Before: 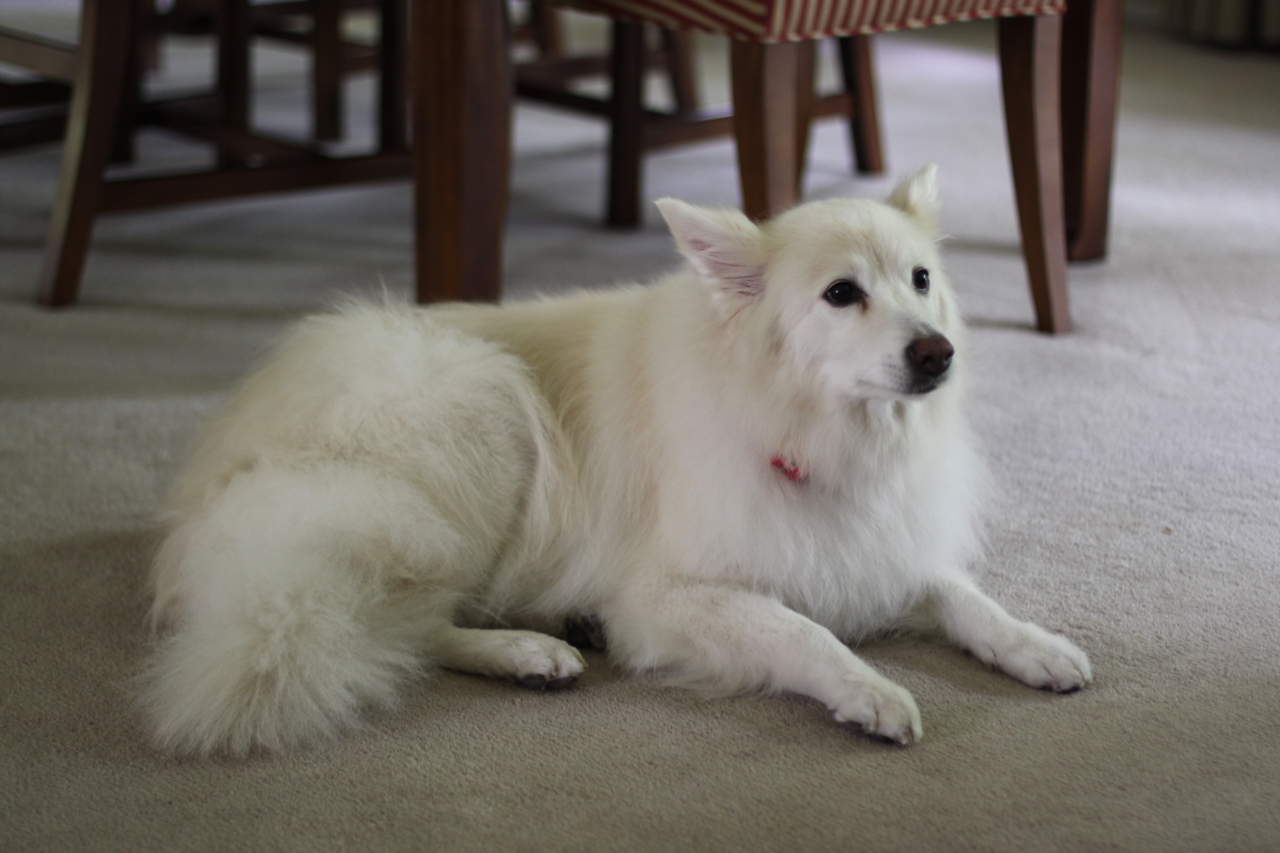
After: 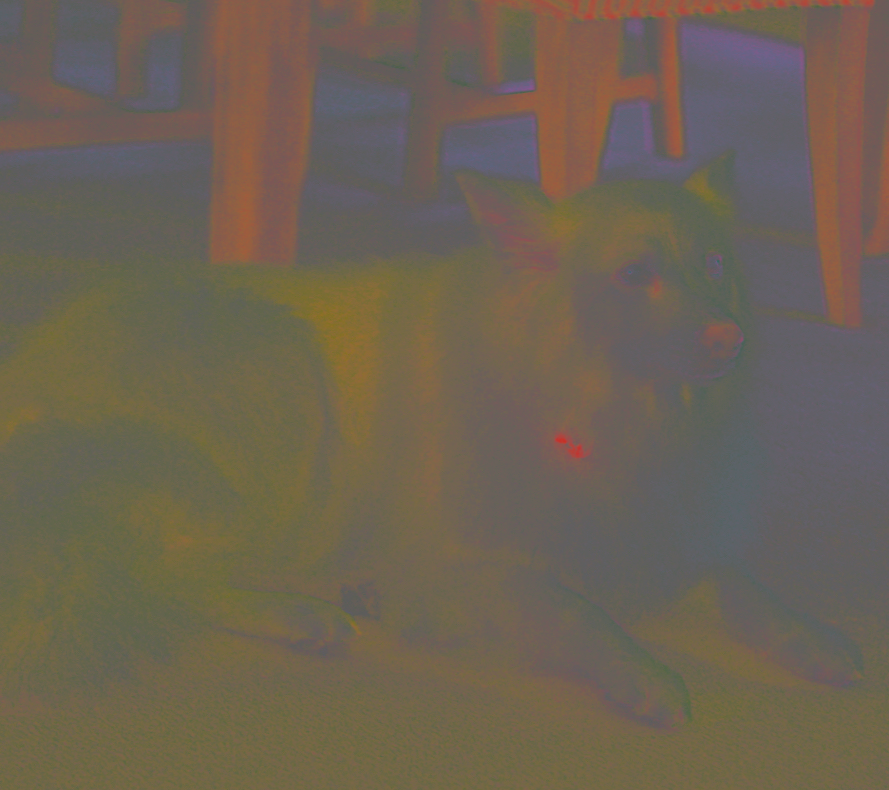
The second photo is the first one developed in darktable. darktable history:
exposure: exposure 0.558 EV, compensate exposure bias true, compensate highlight preservation false
contrast brightness saturation: contrast -0.984, brightness -0.165, saturation 0.739
tone equalizer: -7 EV 0.09 EV
crop and rotate: angle -3.02°, left 14.197%, top 0.017%, right 10.88%, bottom 0.069%
color zones: curves: ch0 [(0.018, 0.548) (0.224, 0.64) (0.425, 0.447) (0.675, 0.575) (0.732, 0.579)]; ch1 [(0.066, 0.487) (0.25, 0.5) (0.404, 0.43) (0.75, 0.421) (0.956, 0.421)]; ch2 [(0.044, 0.561) (0.215, 0.465) (0.399, 0.544) (0.465, 0.548) (0.614, 0.447) (0.724, 0.43) (0.882, 0.623) (0.956, 0.632)]
